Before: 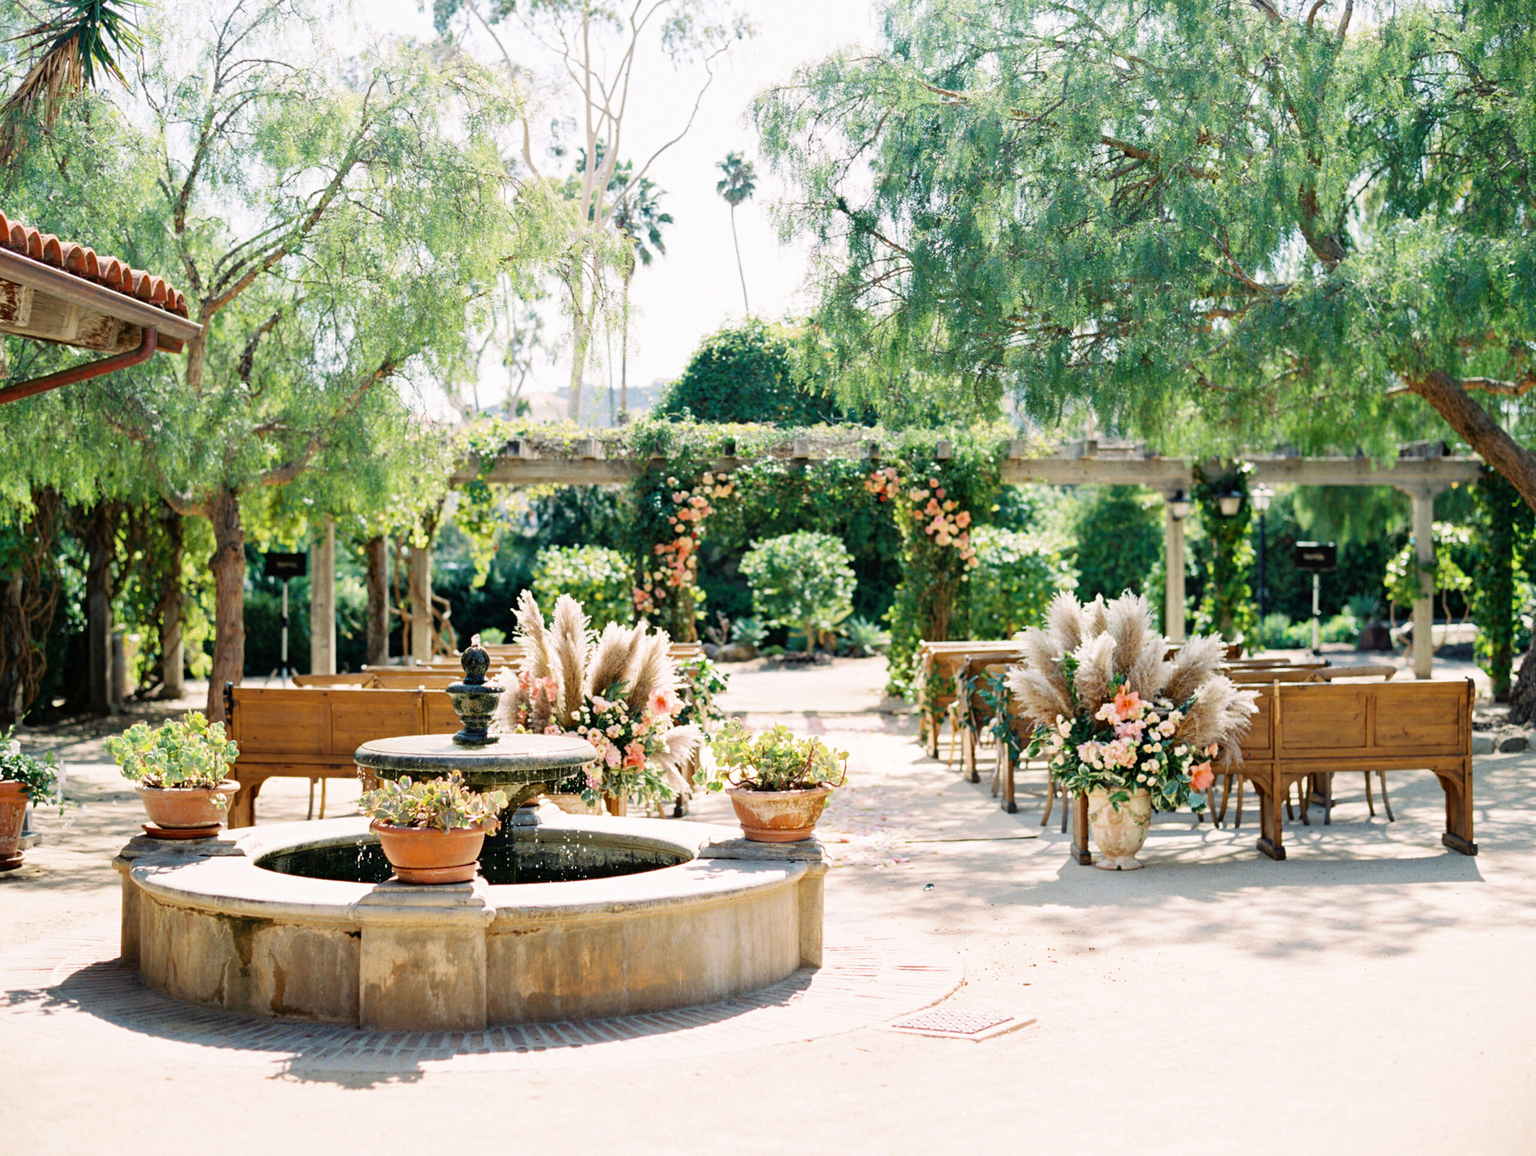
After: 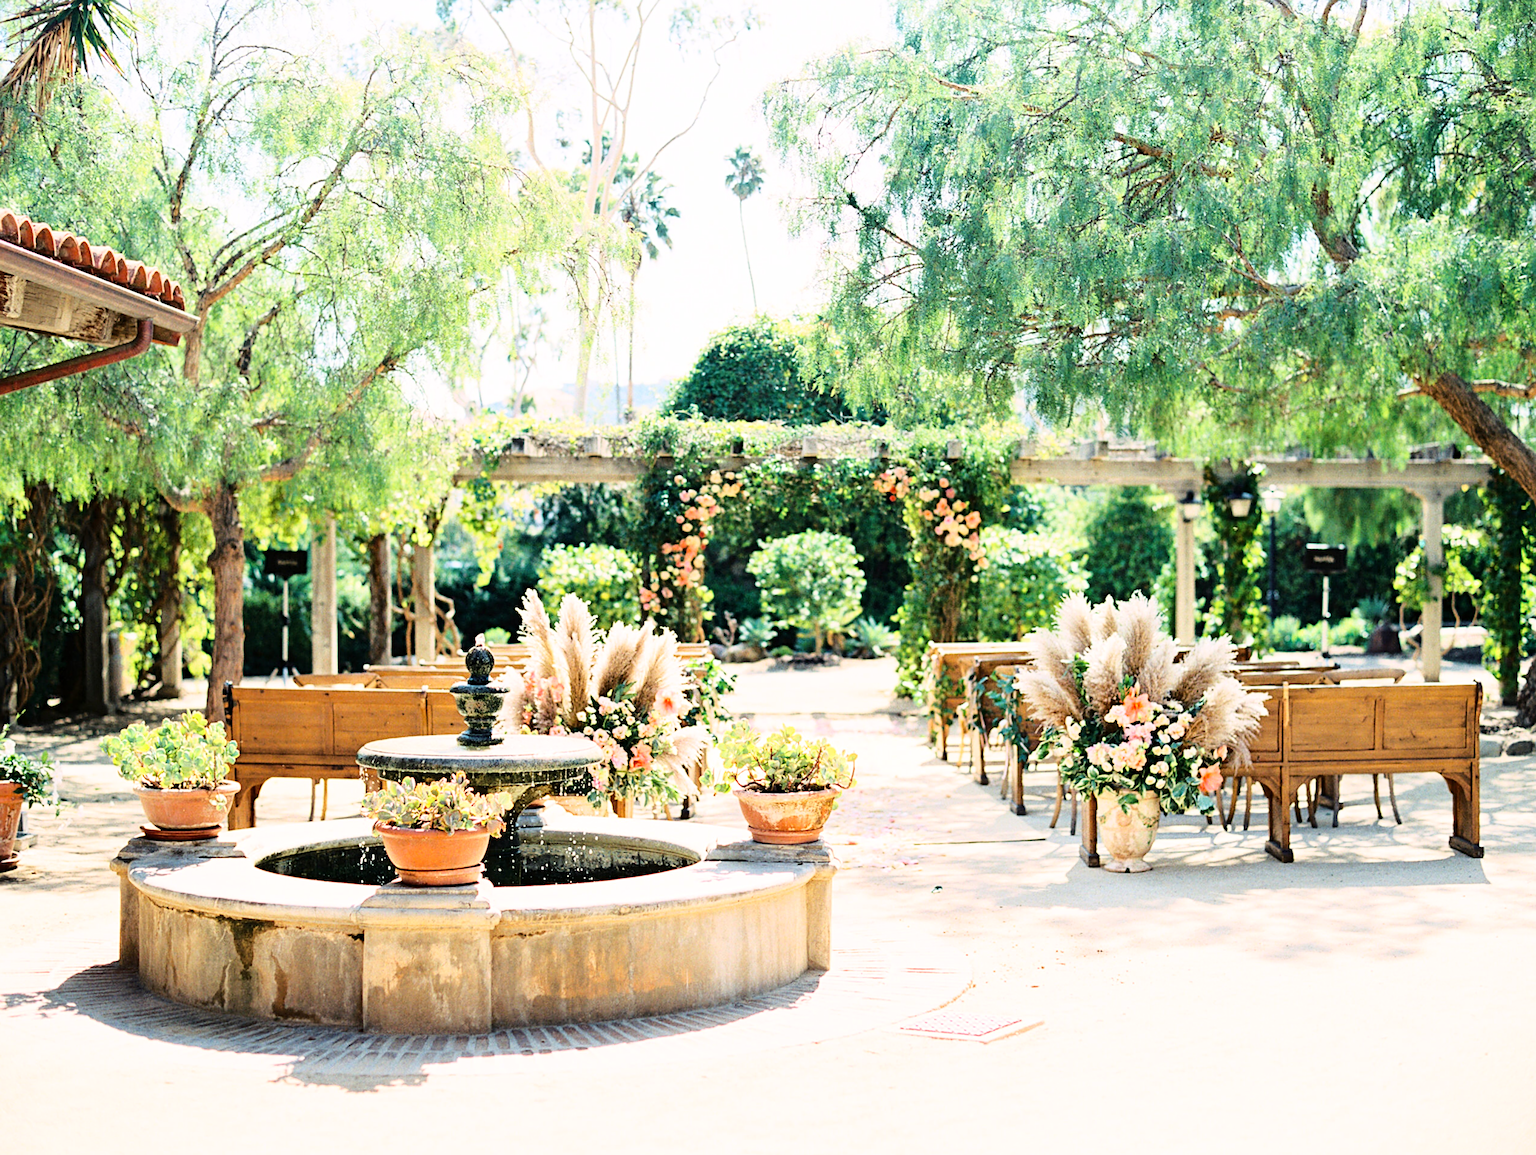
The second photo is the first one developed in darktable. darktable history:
sharpen: on, module defaults
base curve: curves: ch0 [(0, 0) (0.028, 0.03) (0.121, 0.232) (0.46, 0.748) (0.859, 0.968) (1, 1)]
rotate and perspective: rotation 0.174°, lens shift (vertical) 0.013, lens shift (horizontal) 0.019, shear 0.001, automatic cropping original format, crop left 0.007, crop right 0.991, crop top 0.016, crop bottom 0.997
exposure: compensate highlight preservation false
